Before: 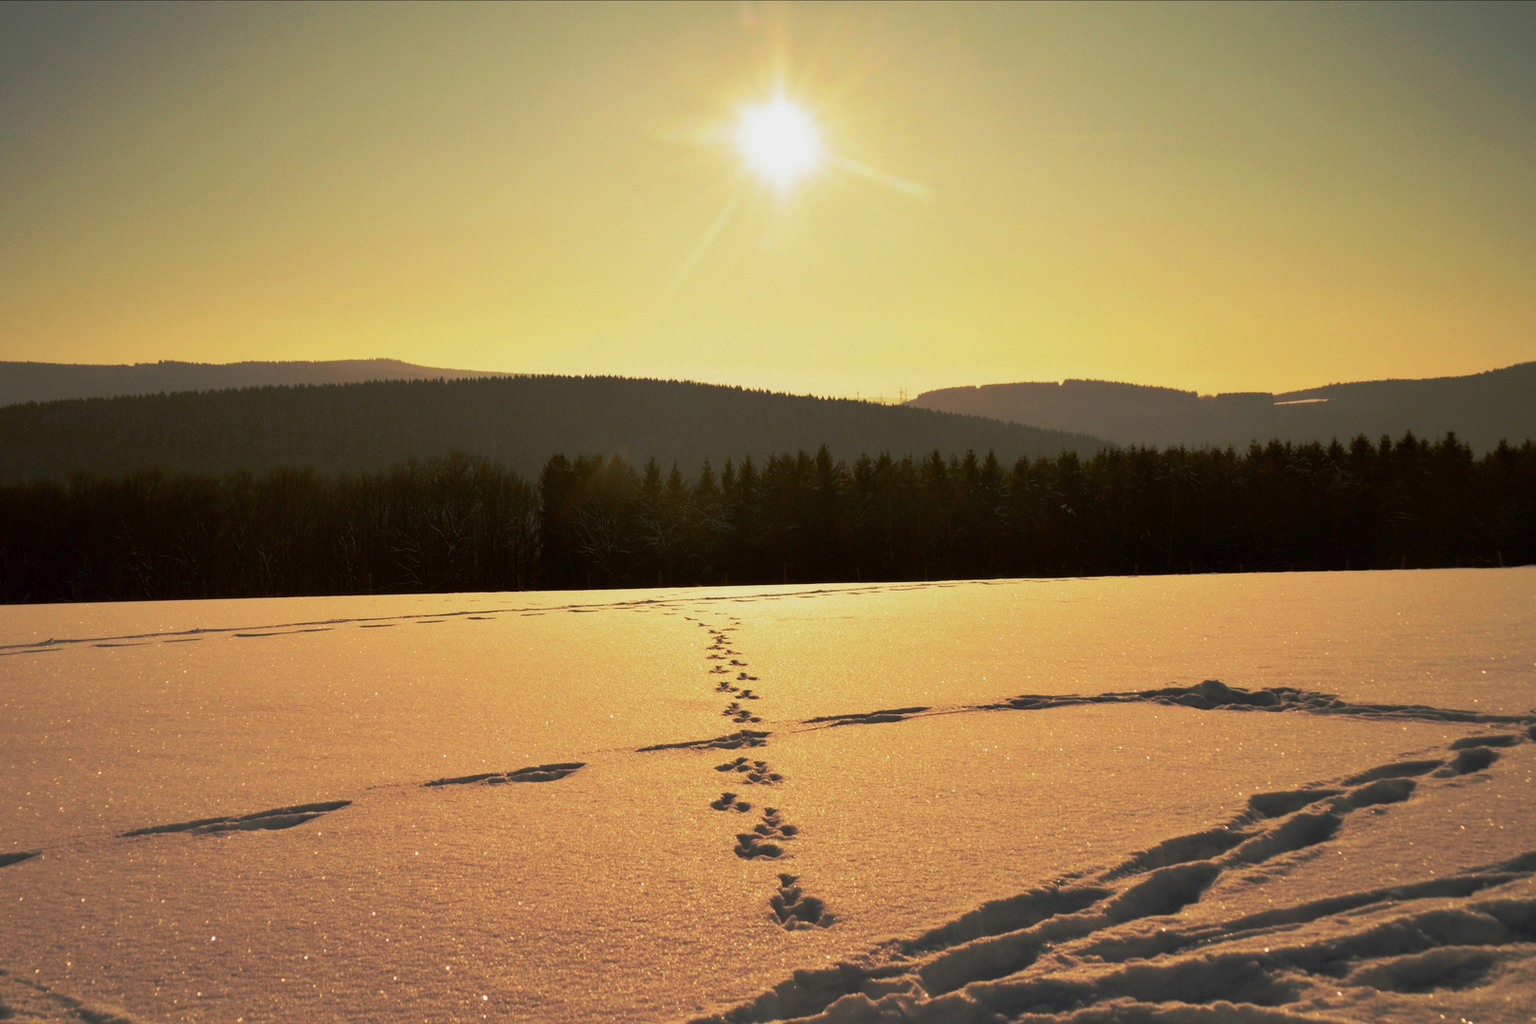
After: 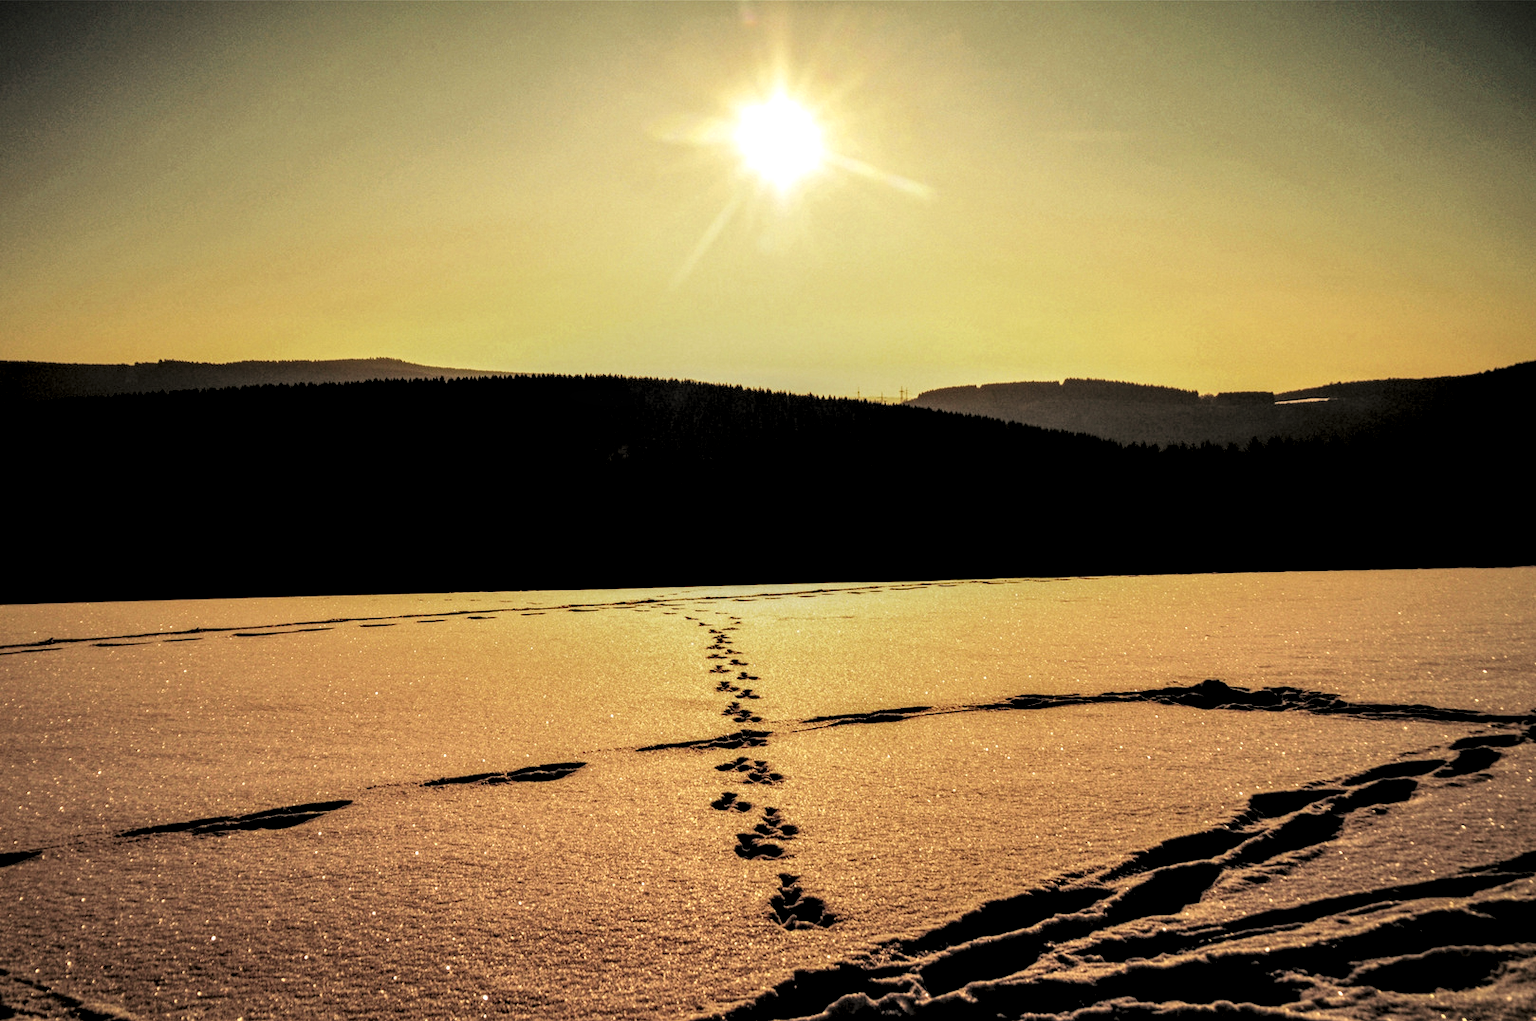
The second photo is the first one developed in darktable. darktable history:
tone equalizer: edges refinement/feathering 500, mask exposure compensation -1.57 EV, preserve details no
levels: levels [0.182, 0.542, 0.902]
local contrast: highlights 19%, detail 187%
crop: top 0.094%, bottom 0.099%
exposure: black level correction 0.009, compensate highlight preservation false
filmic rgb: black relative exposure -3.86 EV, white relative exposure 3.48 EV, hardness 2.63, contrast 1.102
